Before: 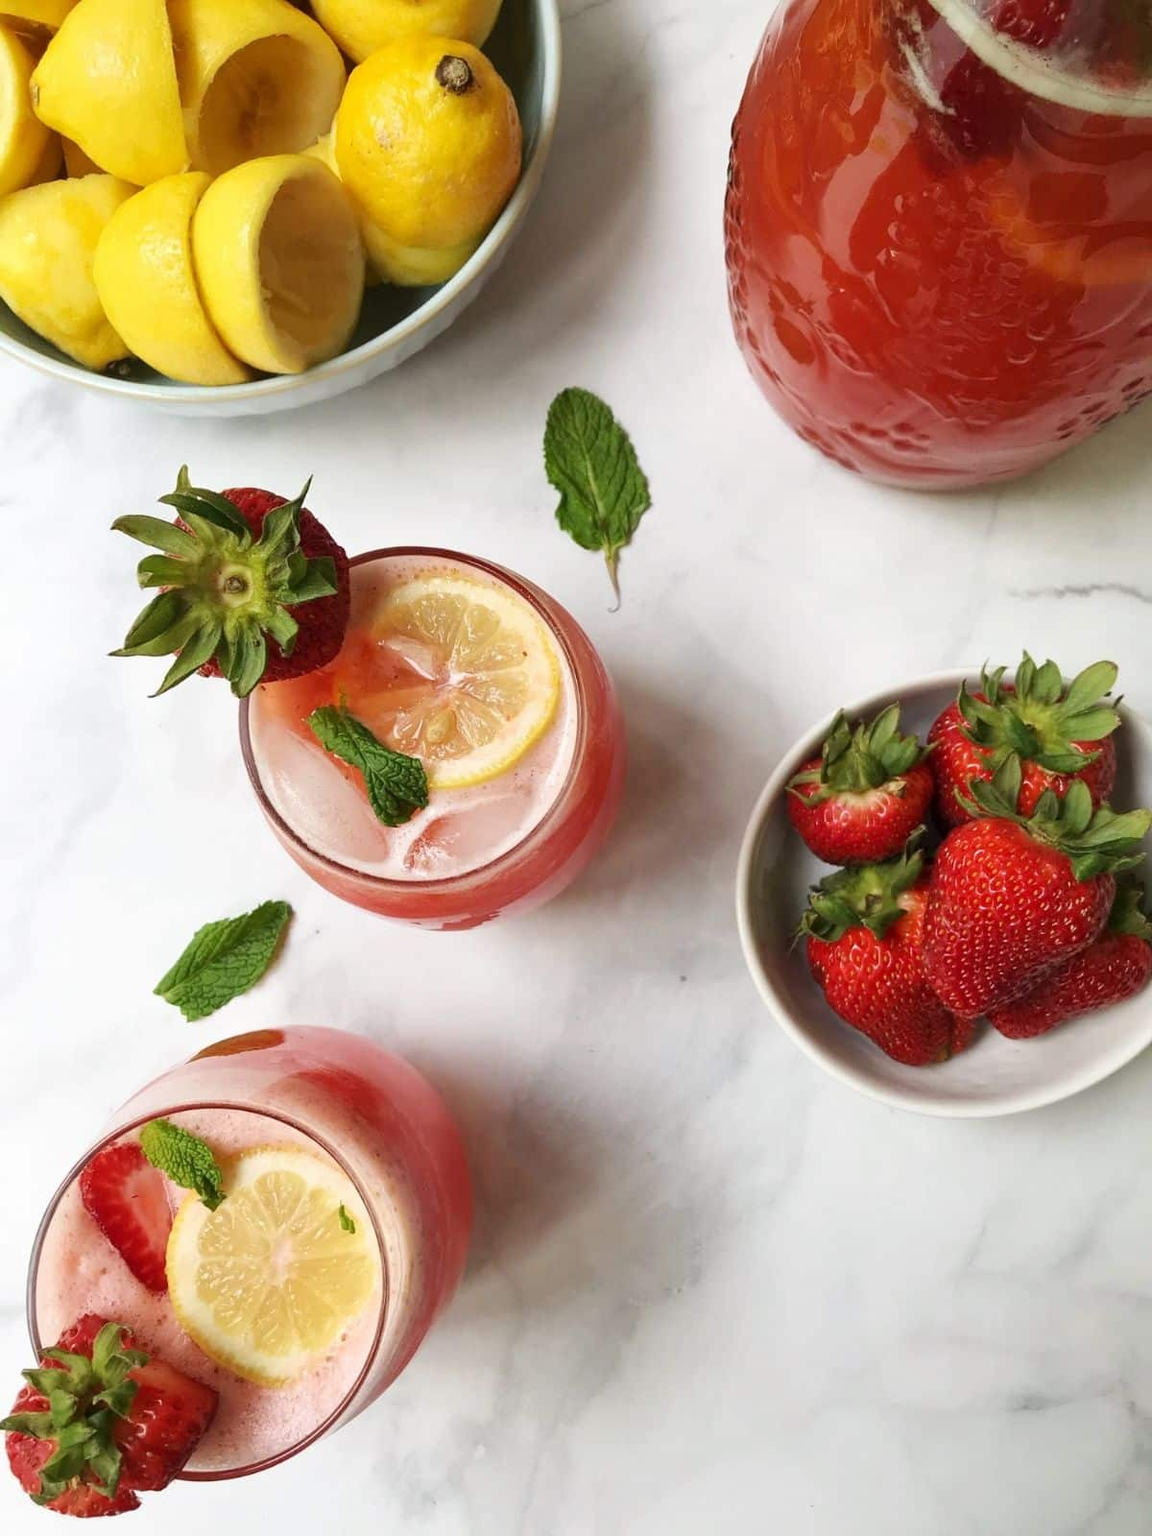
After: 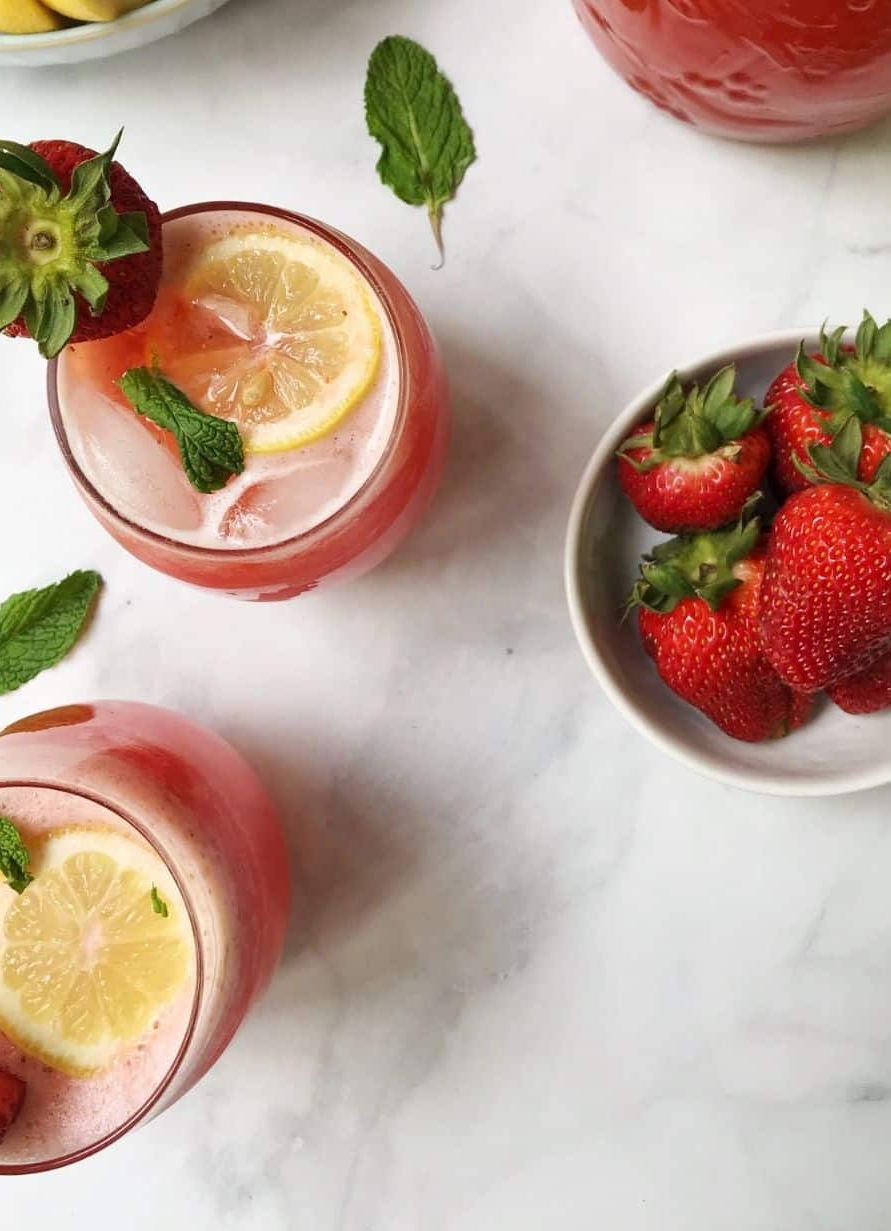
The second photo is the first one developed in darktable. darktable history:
crop: left 16.844%, top 23.016%, right 8.845%
